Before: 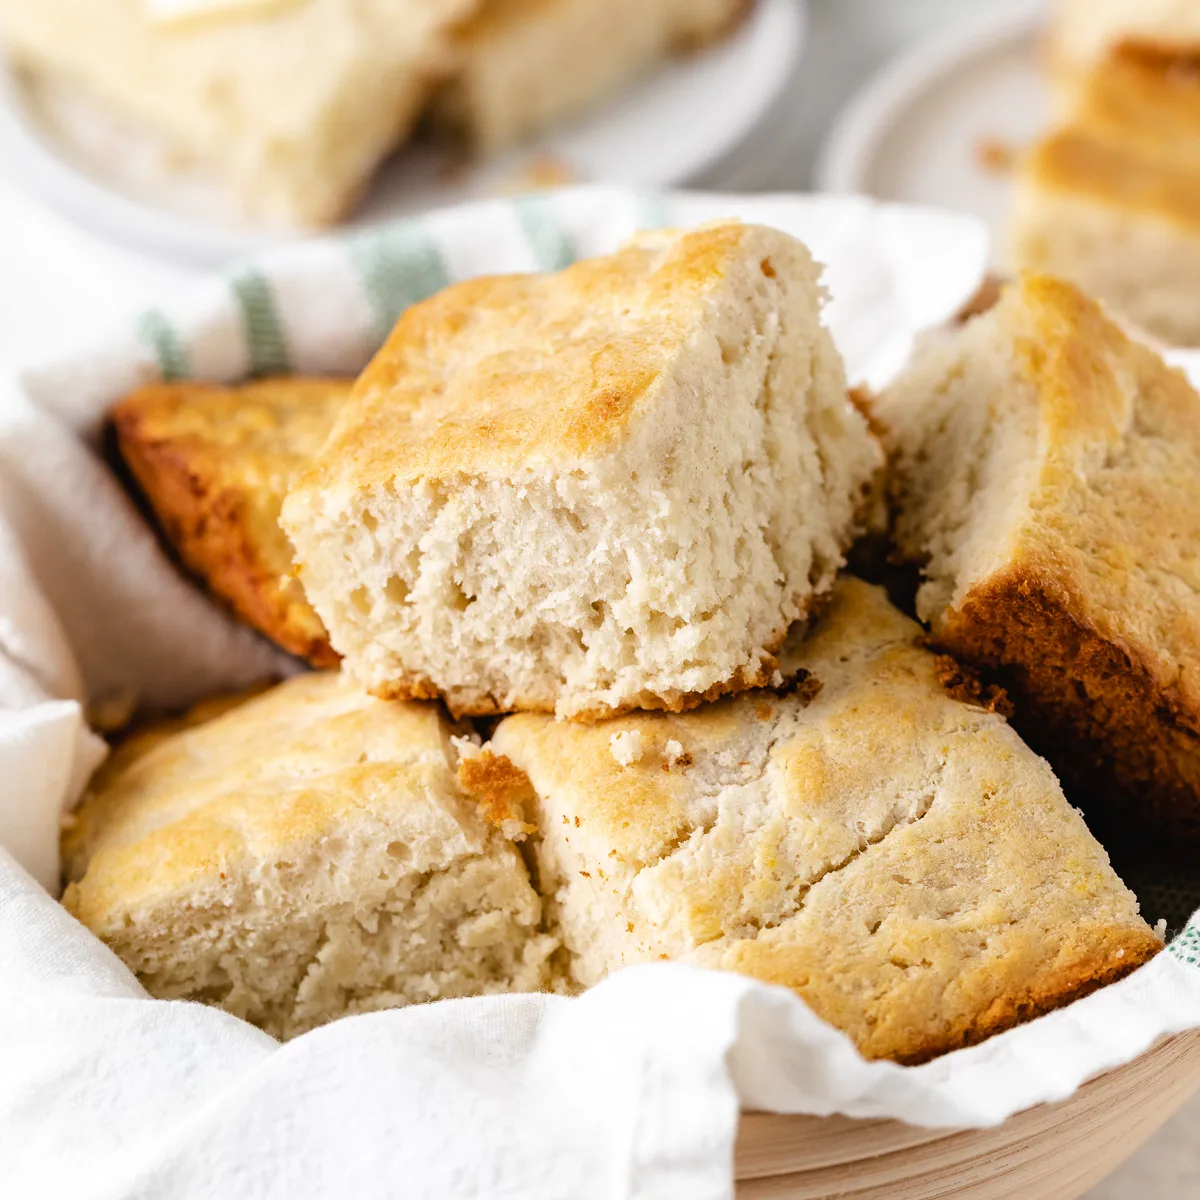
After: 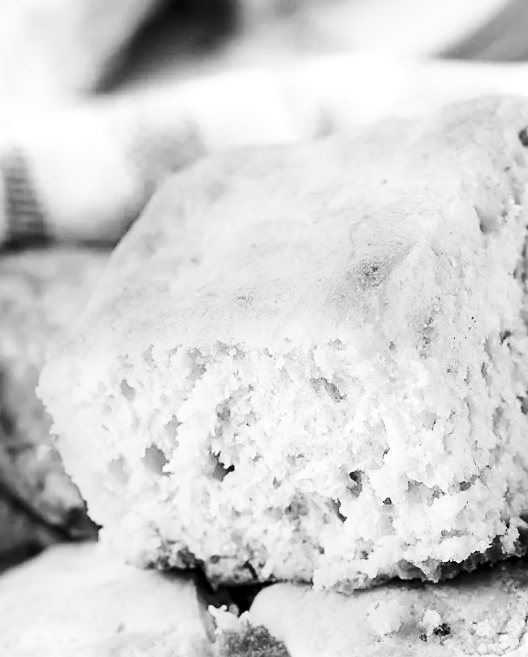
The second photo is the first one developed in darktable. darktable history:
contrast brightness saturation: contrast 0.4, brightness 0.05, saturation 0.25
color balance: gamma [0.9, 0.988, 0.975, 1.025], gain [1.05, 1, 1, 1]
crop: left 20.248%, top 10.86%, right 35.675%, bottom 34.321%
local contrast: highlights 100%, shadows 100%, detail 120%, midtone range 0.2
sharpen: radius 1.864, amount 0.398, threshold 1.271
monochrome: a -4.13, b 5.16, size 1
color correction: highlights a* -0.95, highlights b* 4.5, shadows a* 3.55
